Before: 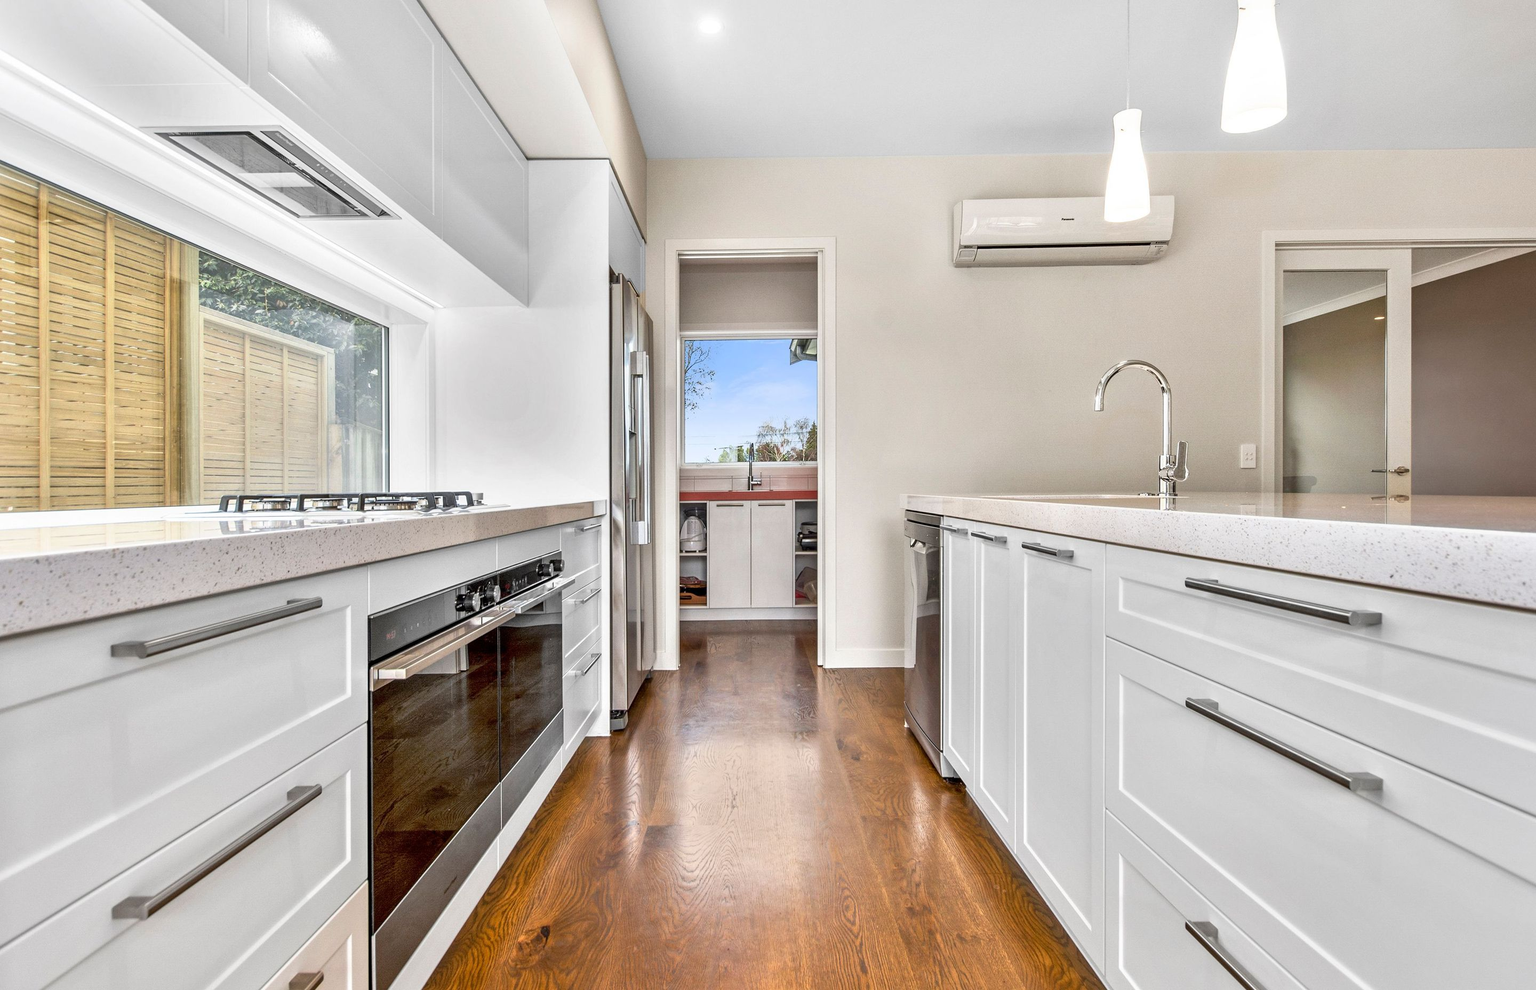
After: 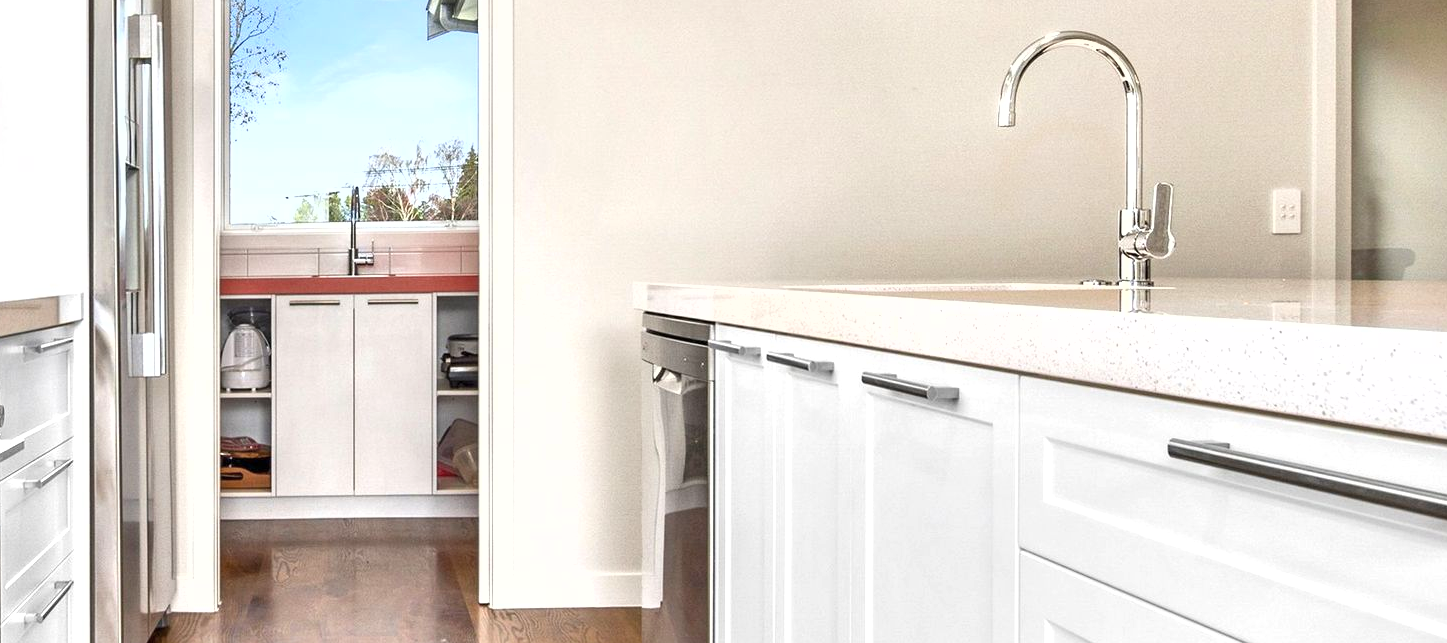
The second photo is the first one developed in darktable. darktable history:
exposure: exposure 0.556 EV, compensate highlight preservation false
crop: left 36.607%, top 34.735%, right 13.146%, bottom 30.611%
fill light: on, module defaults
